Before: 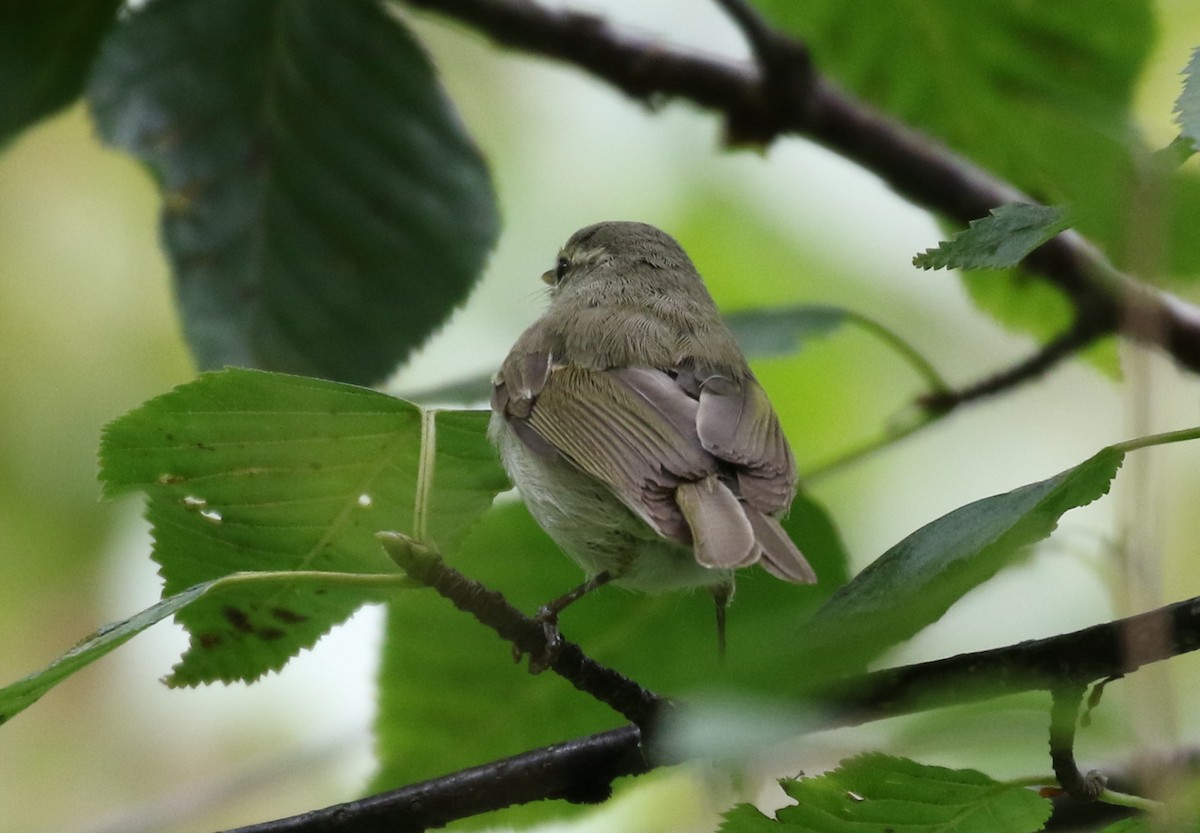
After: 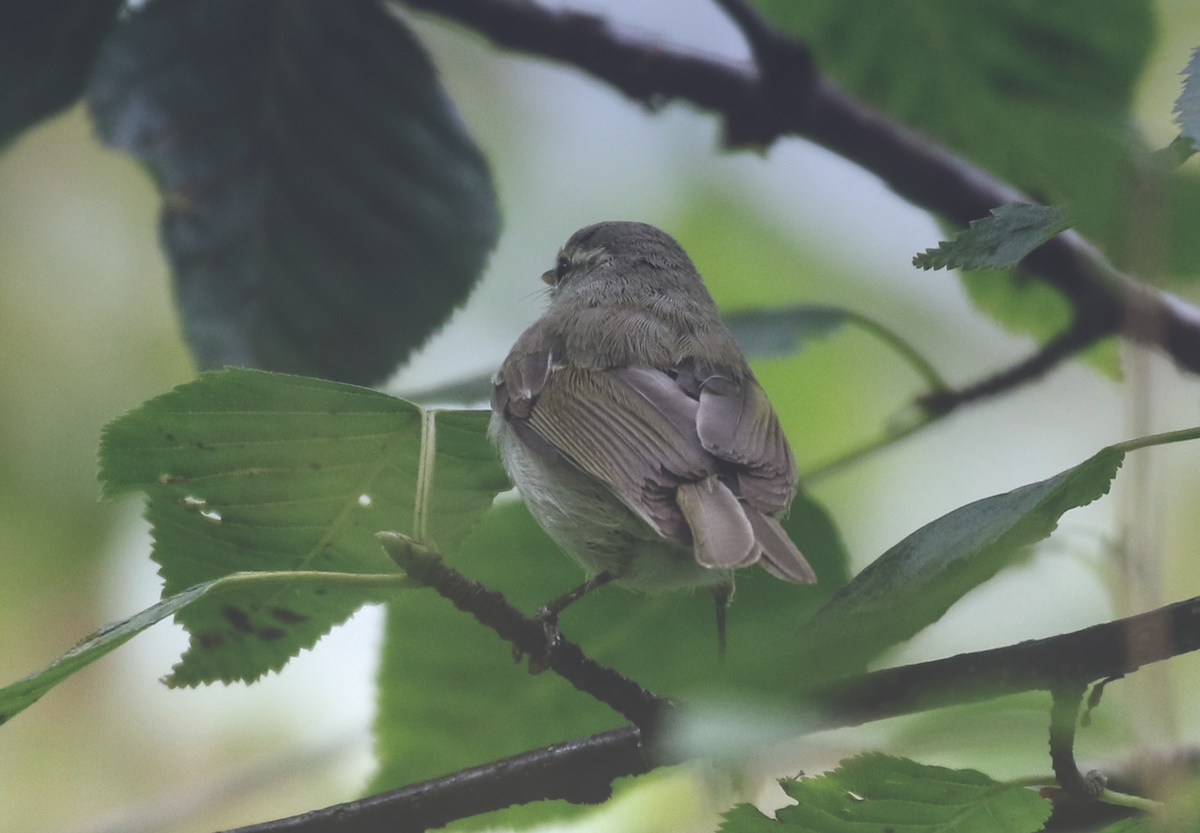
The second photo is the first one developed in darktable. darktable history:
graduated density: hue 238.83°, saturation 50%
local contrast: on, module defaults
exposure: black level correction -0.062, exposure -0.05 EV, compensate highlight preservation false
